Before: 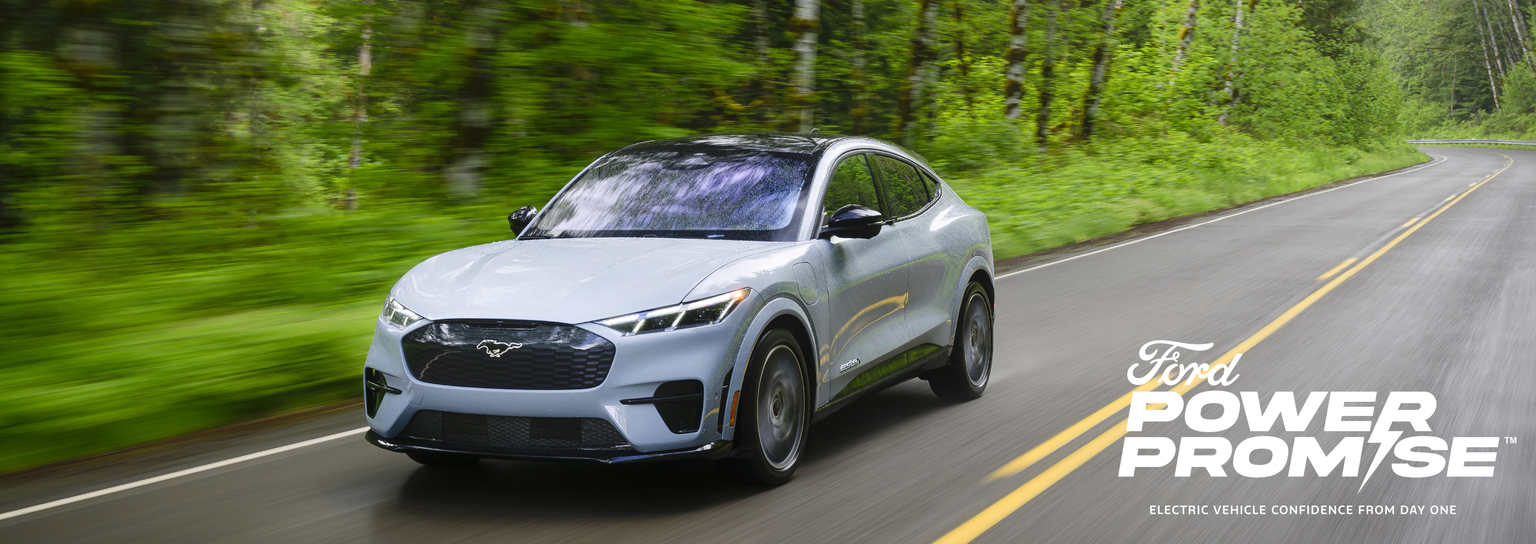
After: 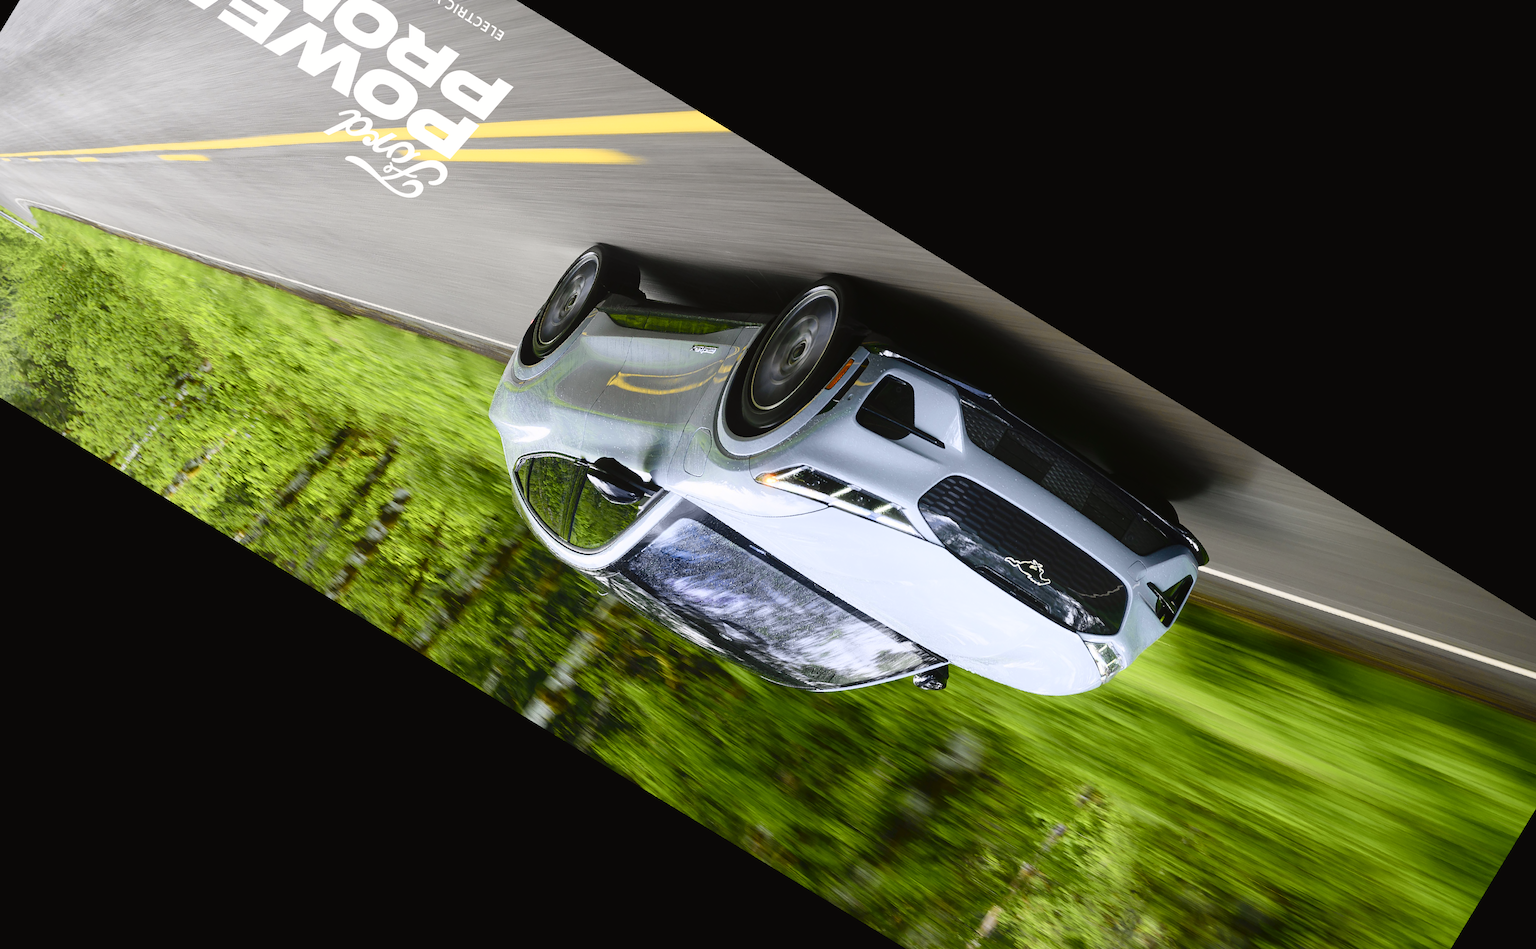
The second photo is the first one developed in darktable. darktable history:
crop and rotate: angle 148.68°, left 9.111%, top 15.603%, right 4.588%, bottom 17.041%
tone curve: curves: ch0 [(0, 0.024) (0.049, 0.038) (0.176, 0.162) (0.311, 0.337) (0.416, 0.471) (0.565, 0.658) (0.817, 0.911) (1, 1)]; ch1 [(0, 0) (0.339, 0.358) (0.445, 0.439) (0.476, 0.47) (0.504, 0.504) (0.53, 0.511) (0.557, 0.558) (0.627, 0.664) (0.728, 0.786) (1, 1)]; ch2 [(0, 0) (0.327, 0.324) (0.417, 0.44) (0.46, 0.453) (0.502, 0.504) (0.526, 0.52) (0.549, 0.561) (0.619, 0.657) (0.76, 0.765) (1, 1)], color space Lab, independent channels, preserve colors none
